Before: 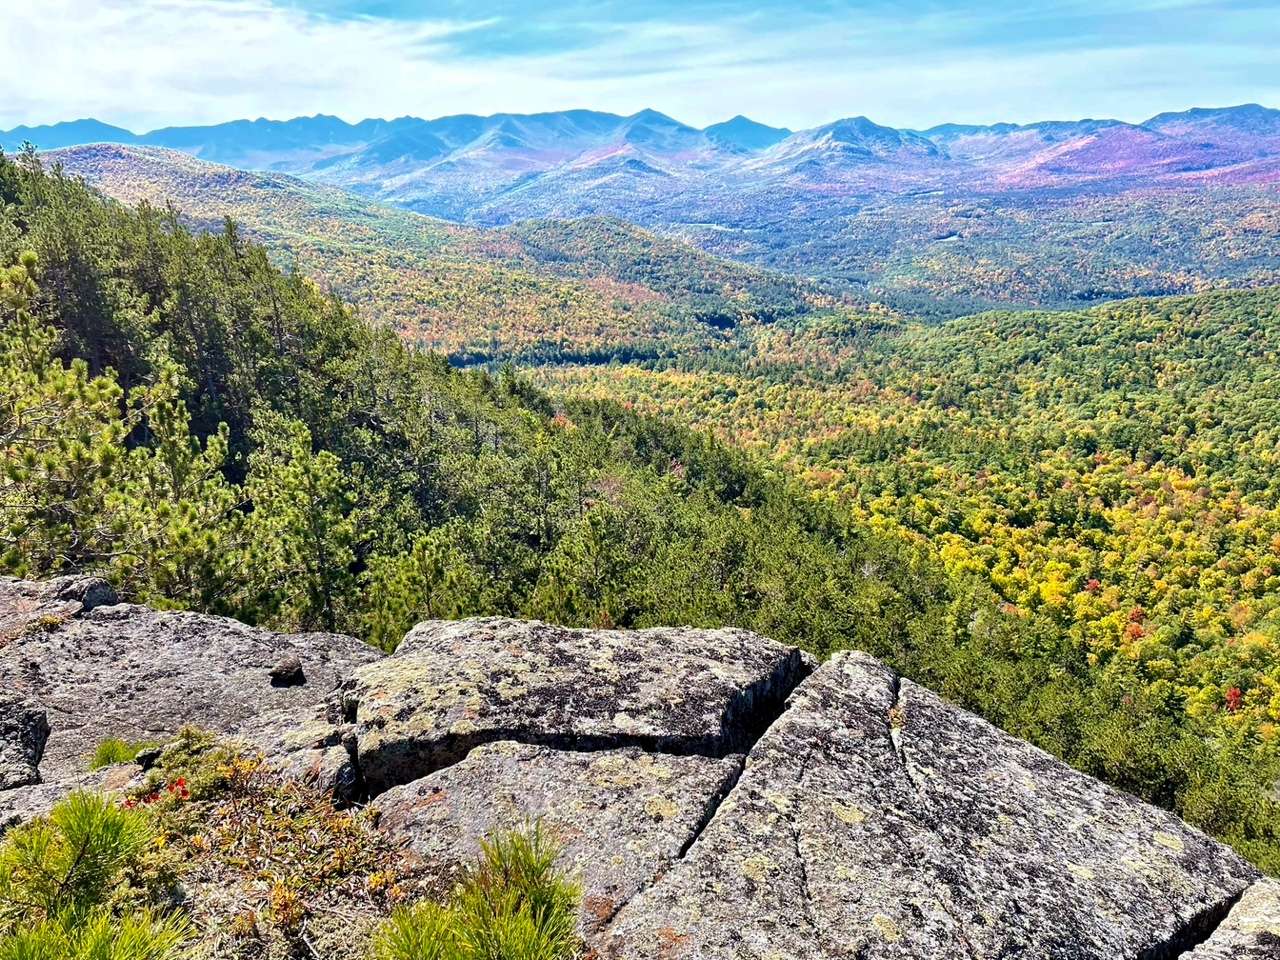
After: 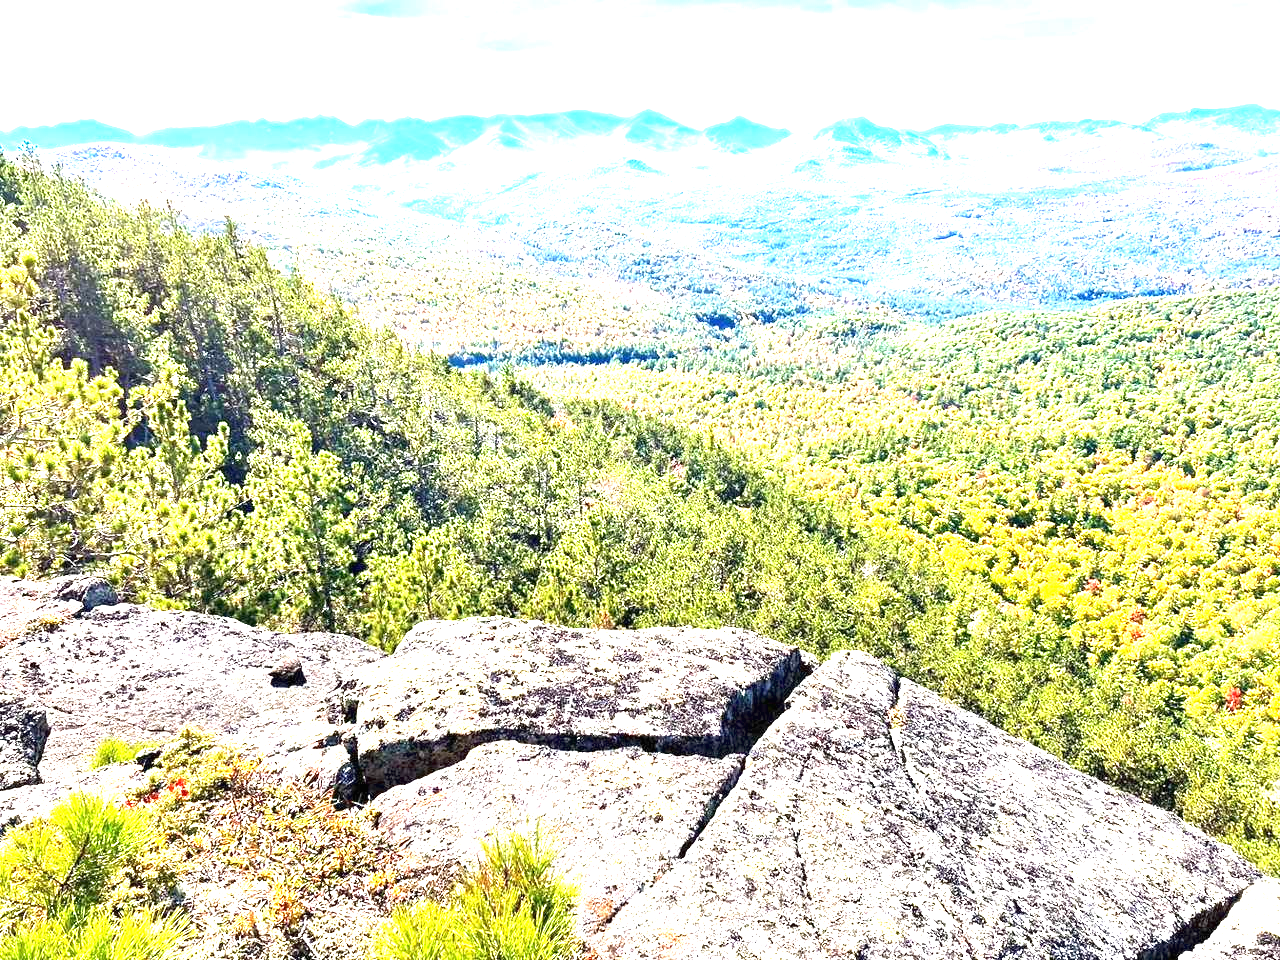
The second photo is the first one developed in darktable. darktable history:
exposure: black level correction 0, exposure 2.115 EV, compensate highlight preservation false
